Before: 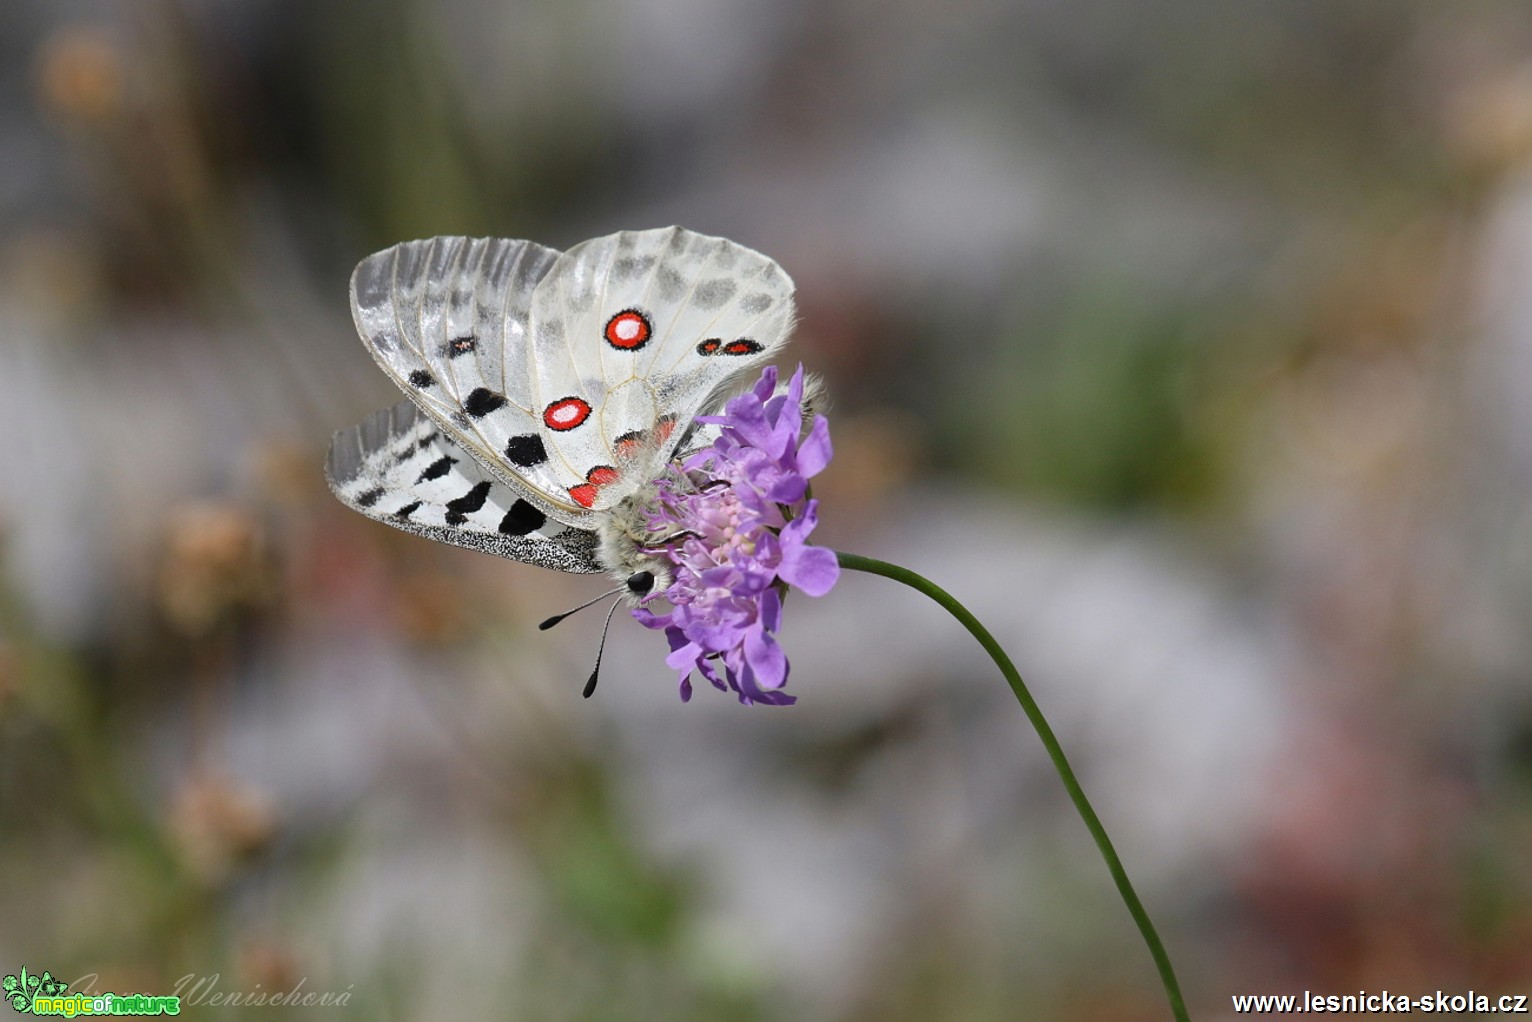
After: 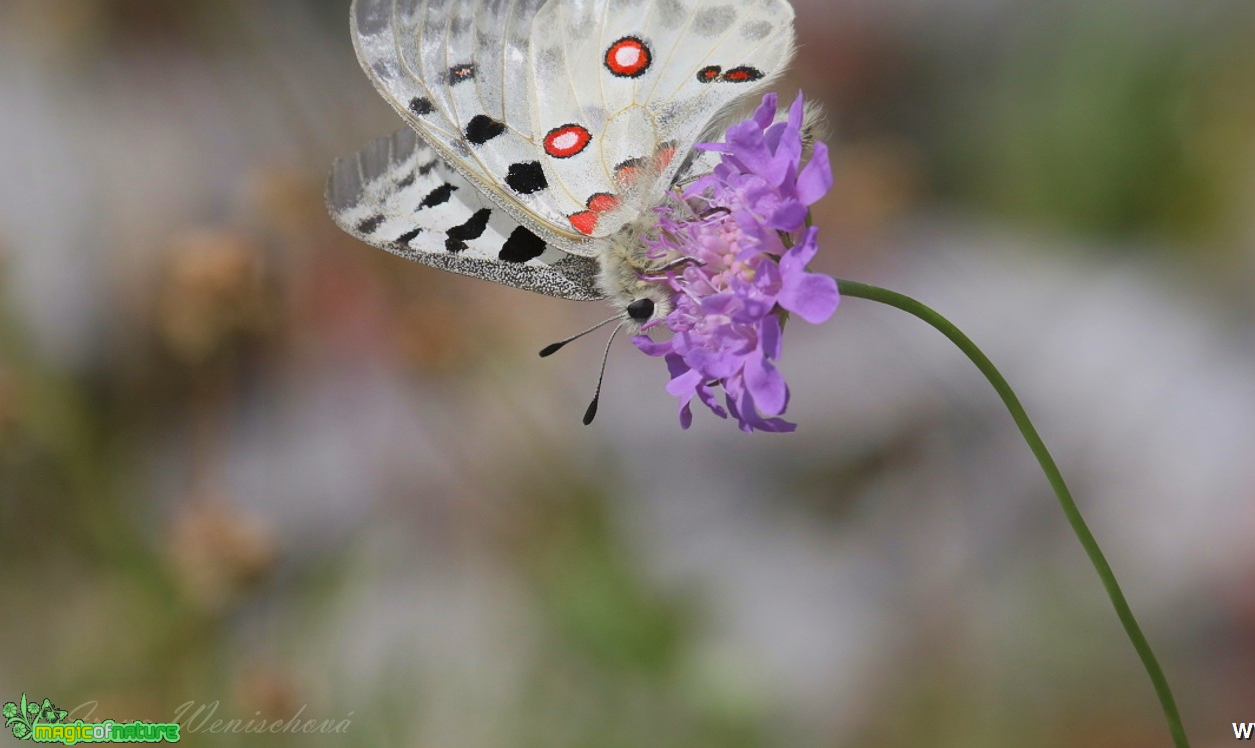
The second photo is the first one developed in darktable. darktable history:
local contrast: mode bilateral grid, contrast 20, coarseness 50, detail 119%, midtone range 0.2
crop: top 26.791%, right 18.045%
velvia: on, module defaults
contrast equalizer: y [[0.6 ×6], [0.55 ×6], [0 ×6], [0 ×6], [0 ×6]], mix -0.98
